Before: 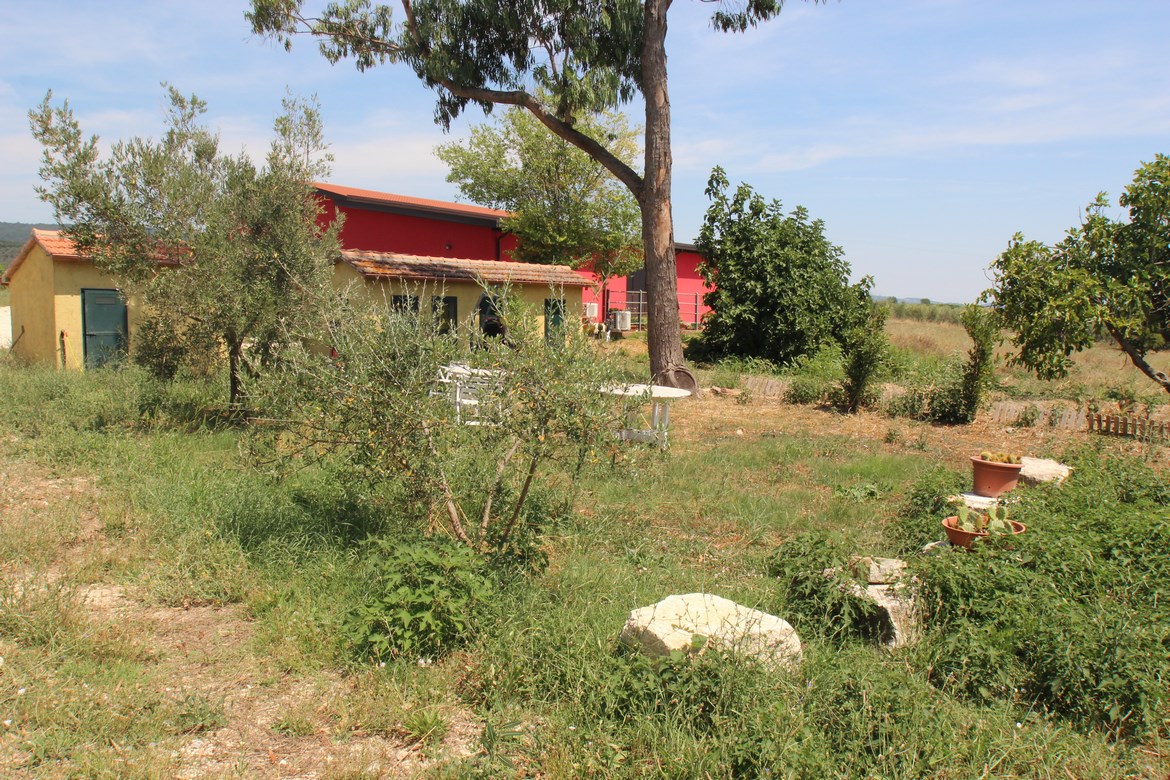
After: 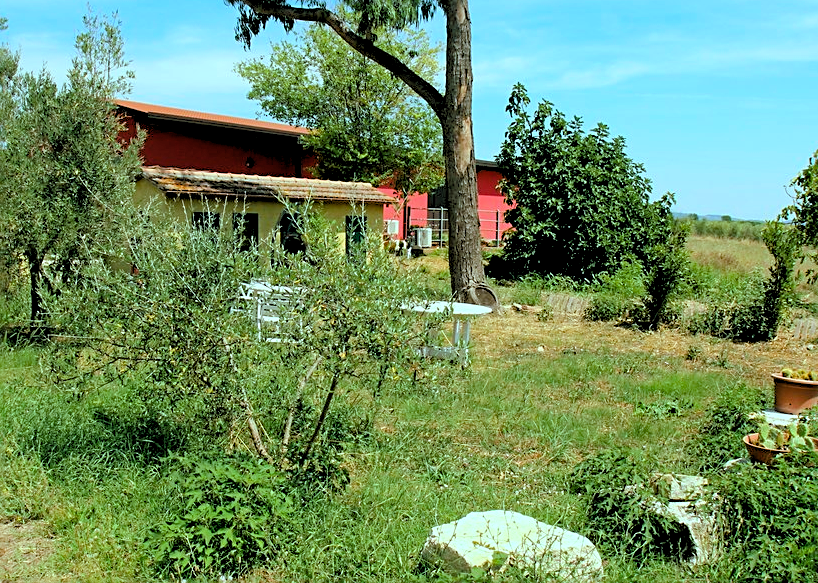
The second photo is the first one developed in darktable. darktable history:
rgb levels: levels [[0.029, 0.461, 0.922], [0, 0.5, 1], [0, 0.5, 1]]
sharpen: on, module defaults
color balance rgb: shadows lift › chroma 11.71%, shadows lift › hue 133.46°, highlights gain › chroma 4%, highlights gain › hue 200.2°, perceptual saturation grading › global saturation 18.05%
white balance: red 0.974, blue 1.044
crop and rotate: left 17.046%, top 10.659%, right 12.989%, bottom 14.553%
haze removal: compatibility mode true, adaptive false
